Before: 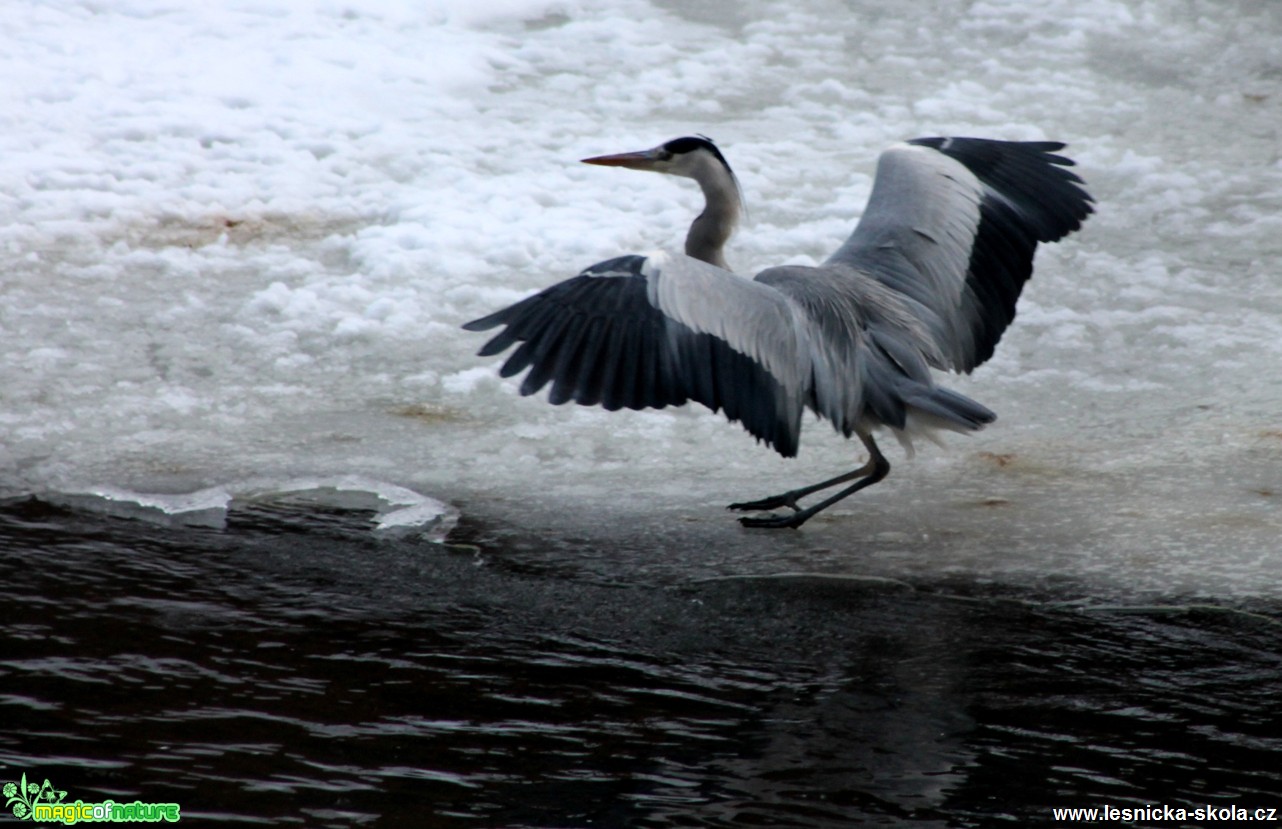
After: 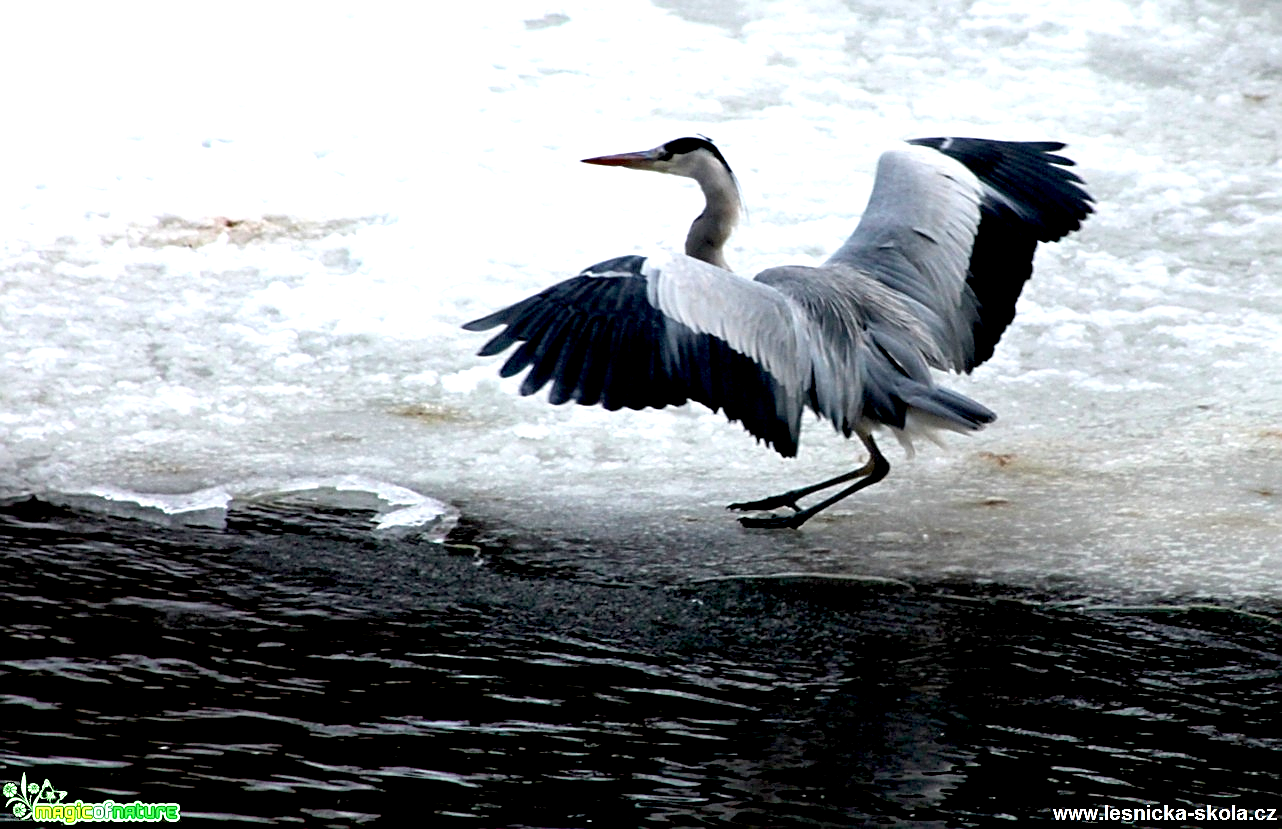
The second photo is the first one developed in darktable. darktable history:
exposure: black level correction 0.01, exposure 1 EV, compensate highlight preservation false
sharpen: amount 0.733
